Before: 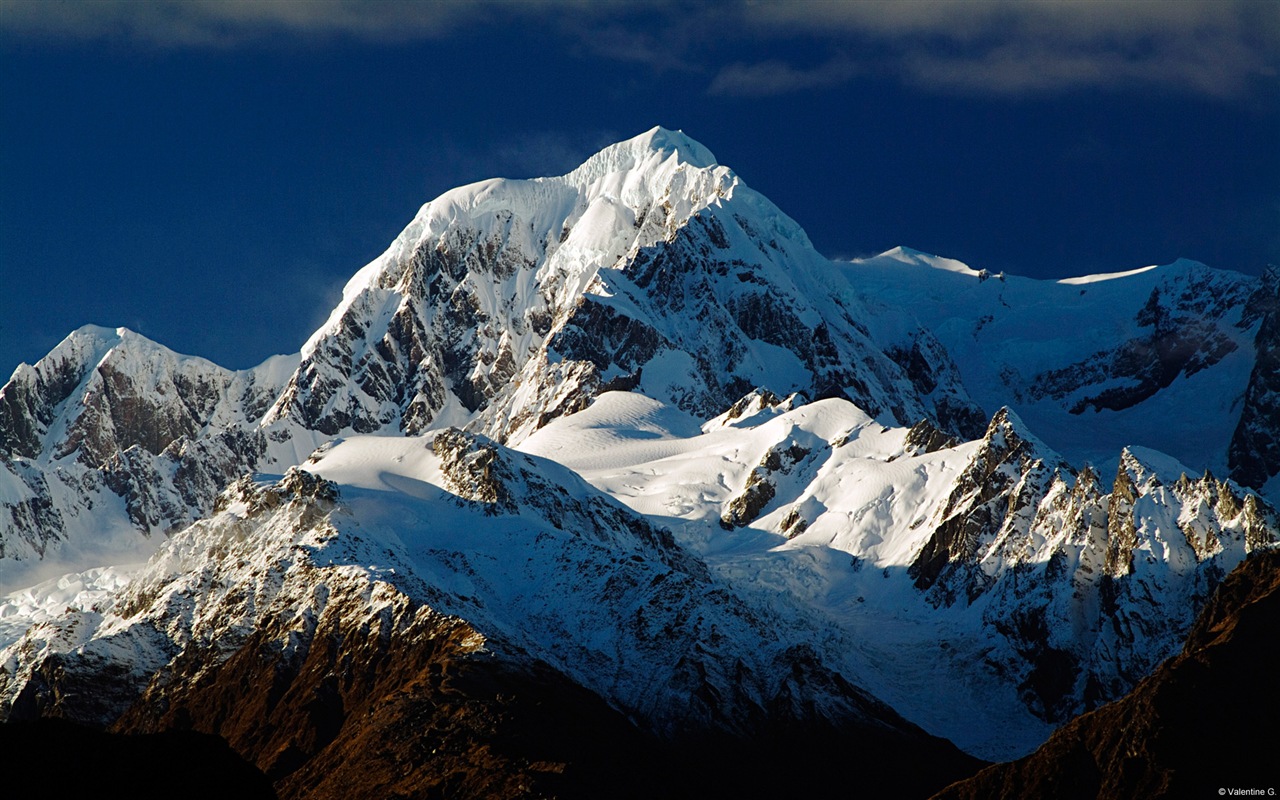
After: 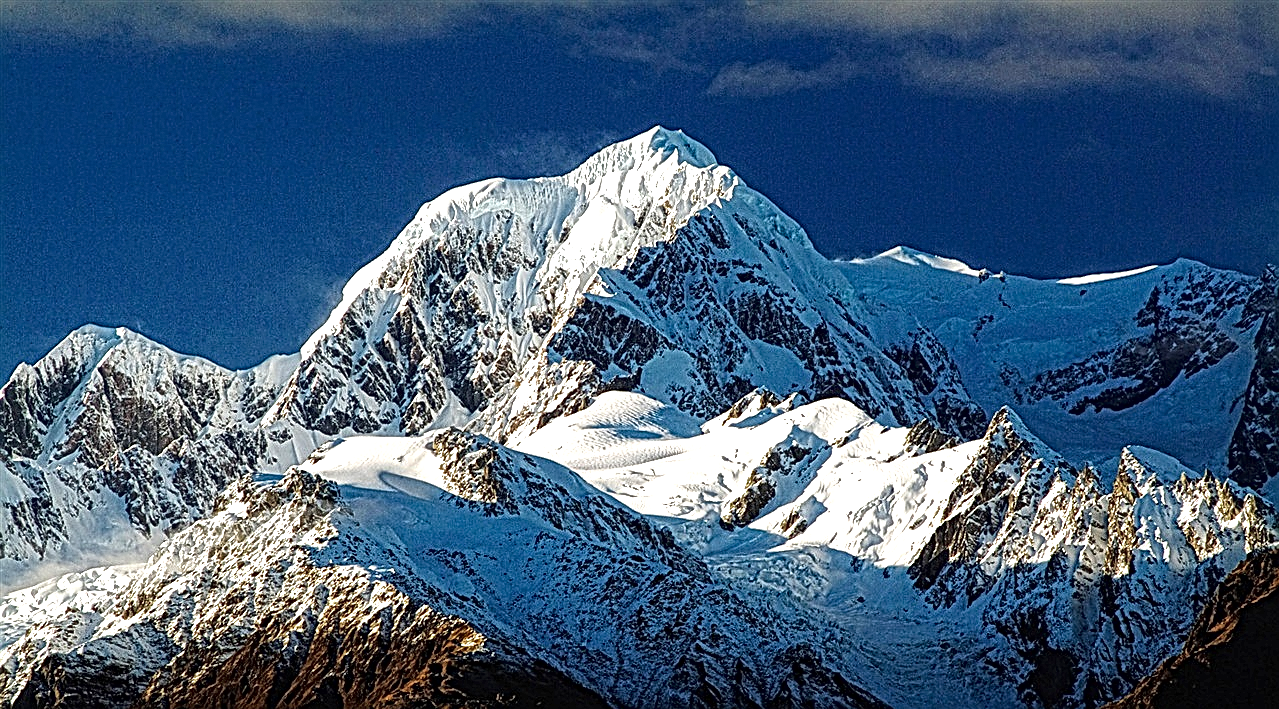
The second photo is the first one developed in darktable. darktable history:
sharpen: on, module defaults
crop and rotate: top 0%, bottom 11.349%
local contrast: mode bilateral grid, contrast 21, coarseness 3, detail 300%, midtone range 0.2
exposure: black level correction 0, exposure 0.691 EV, compensate exposure bias true, compensate highlight preservation false
